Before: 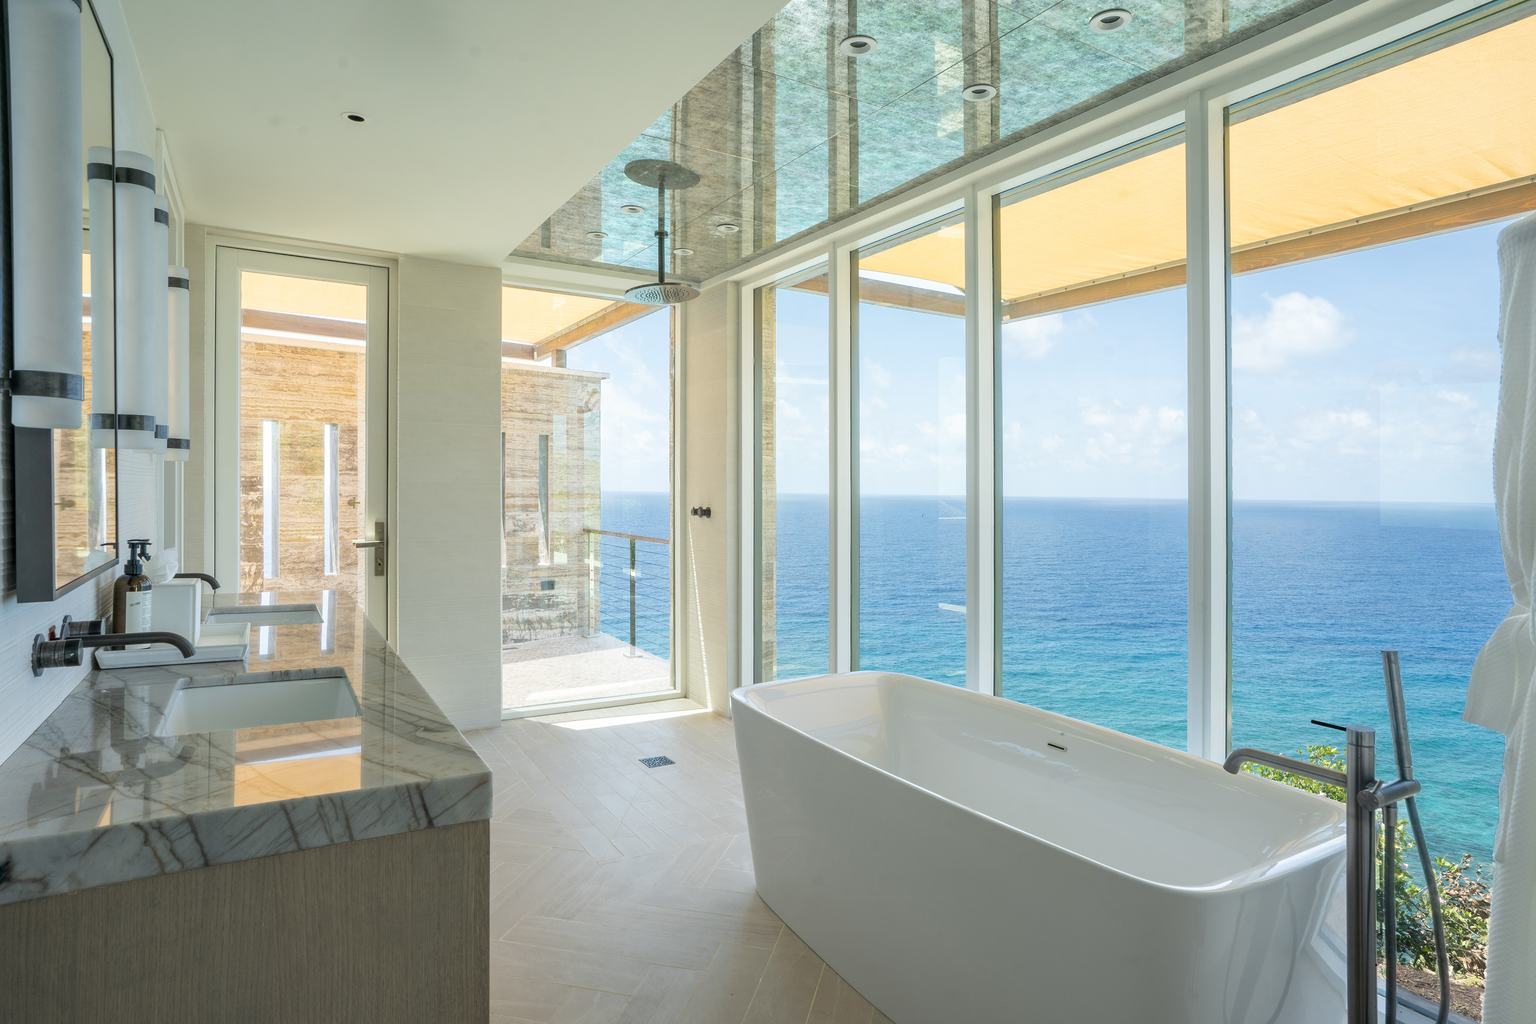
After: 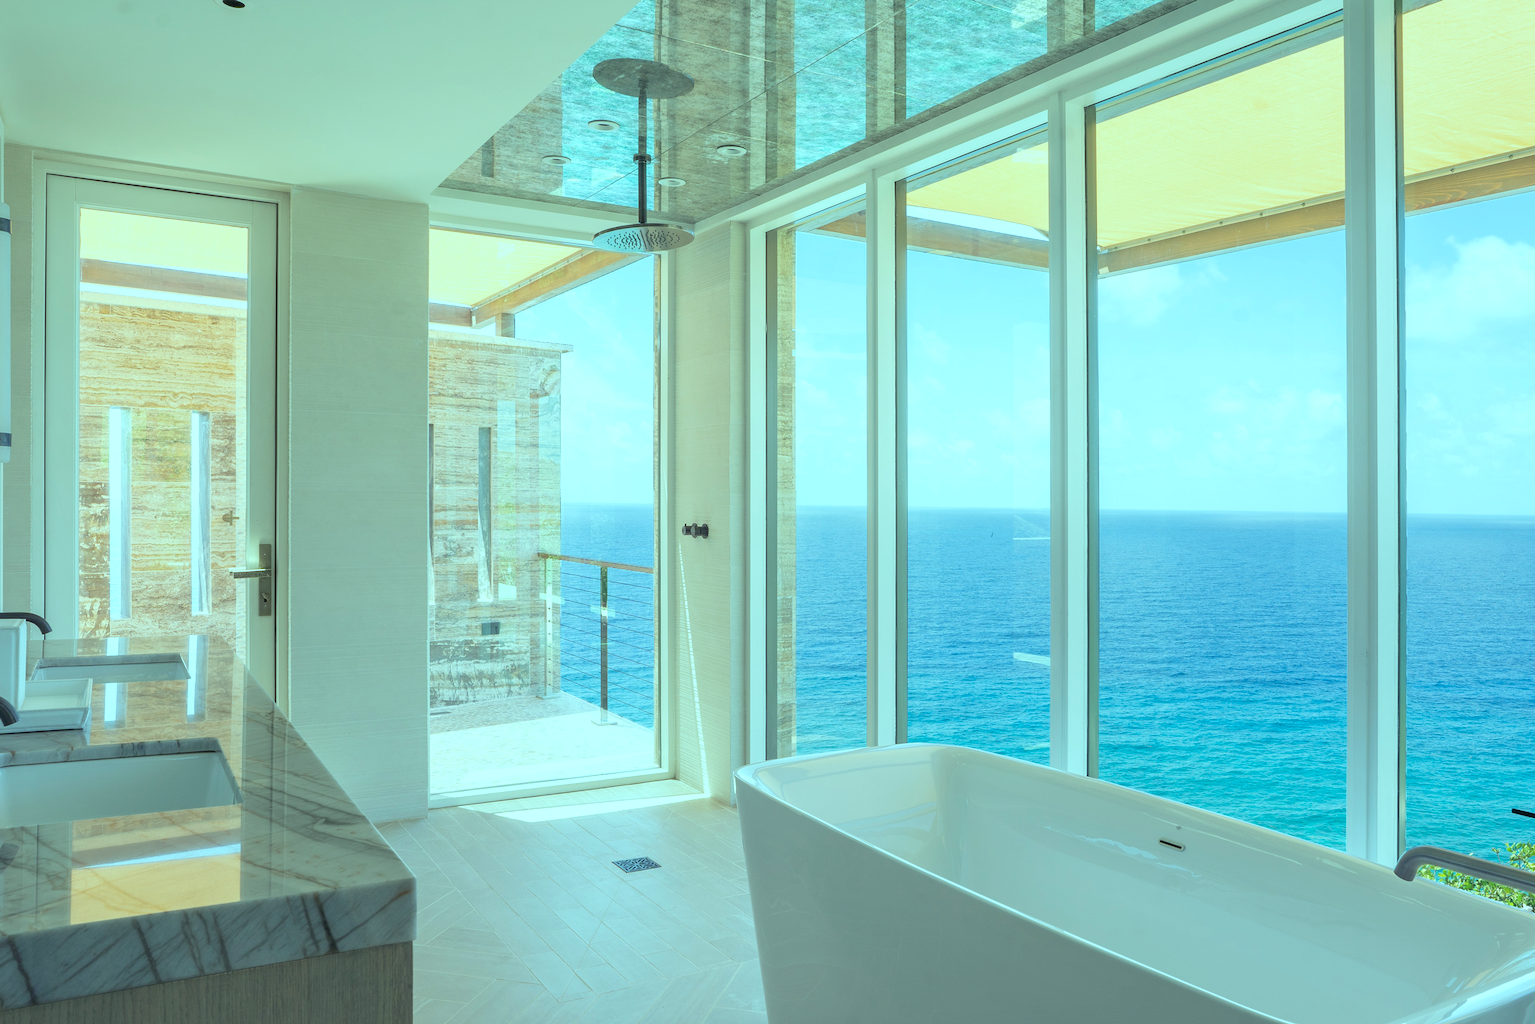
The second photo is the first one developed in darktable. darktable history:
rgb curve: mode RGB, independent channels
color balance rgb: shadows lift › chroma 7.23%, shadows lift › hue 246.48°, highlights gain › chroma 5.38%, highlights gain › hue 196.93°, white fulcrum 1 EV
crop and rotate: left 11.831%, top 11.346%, right 13.429%, bottom 13.899%
